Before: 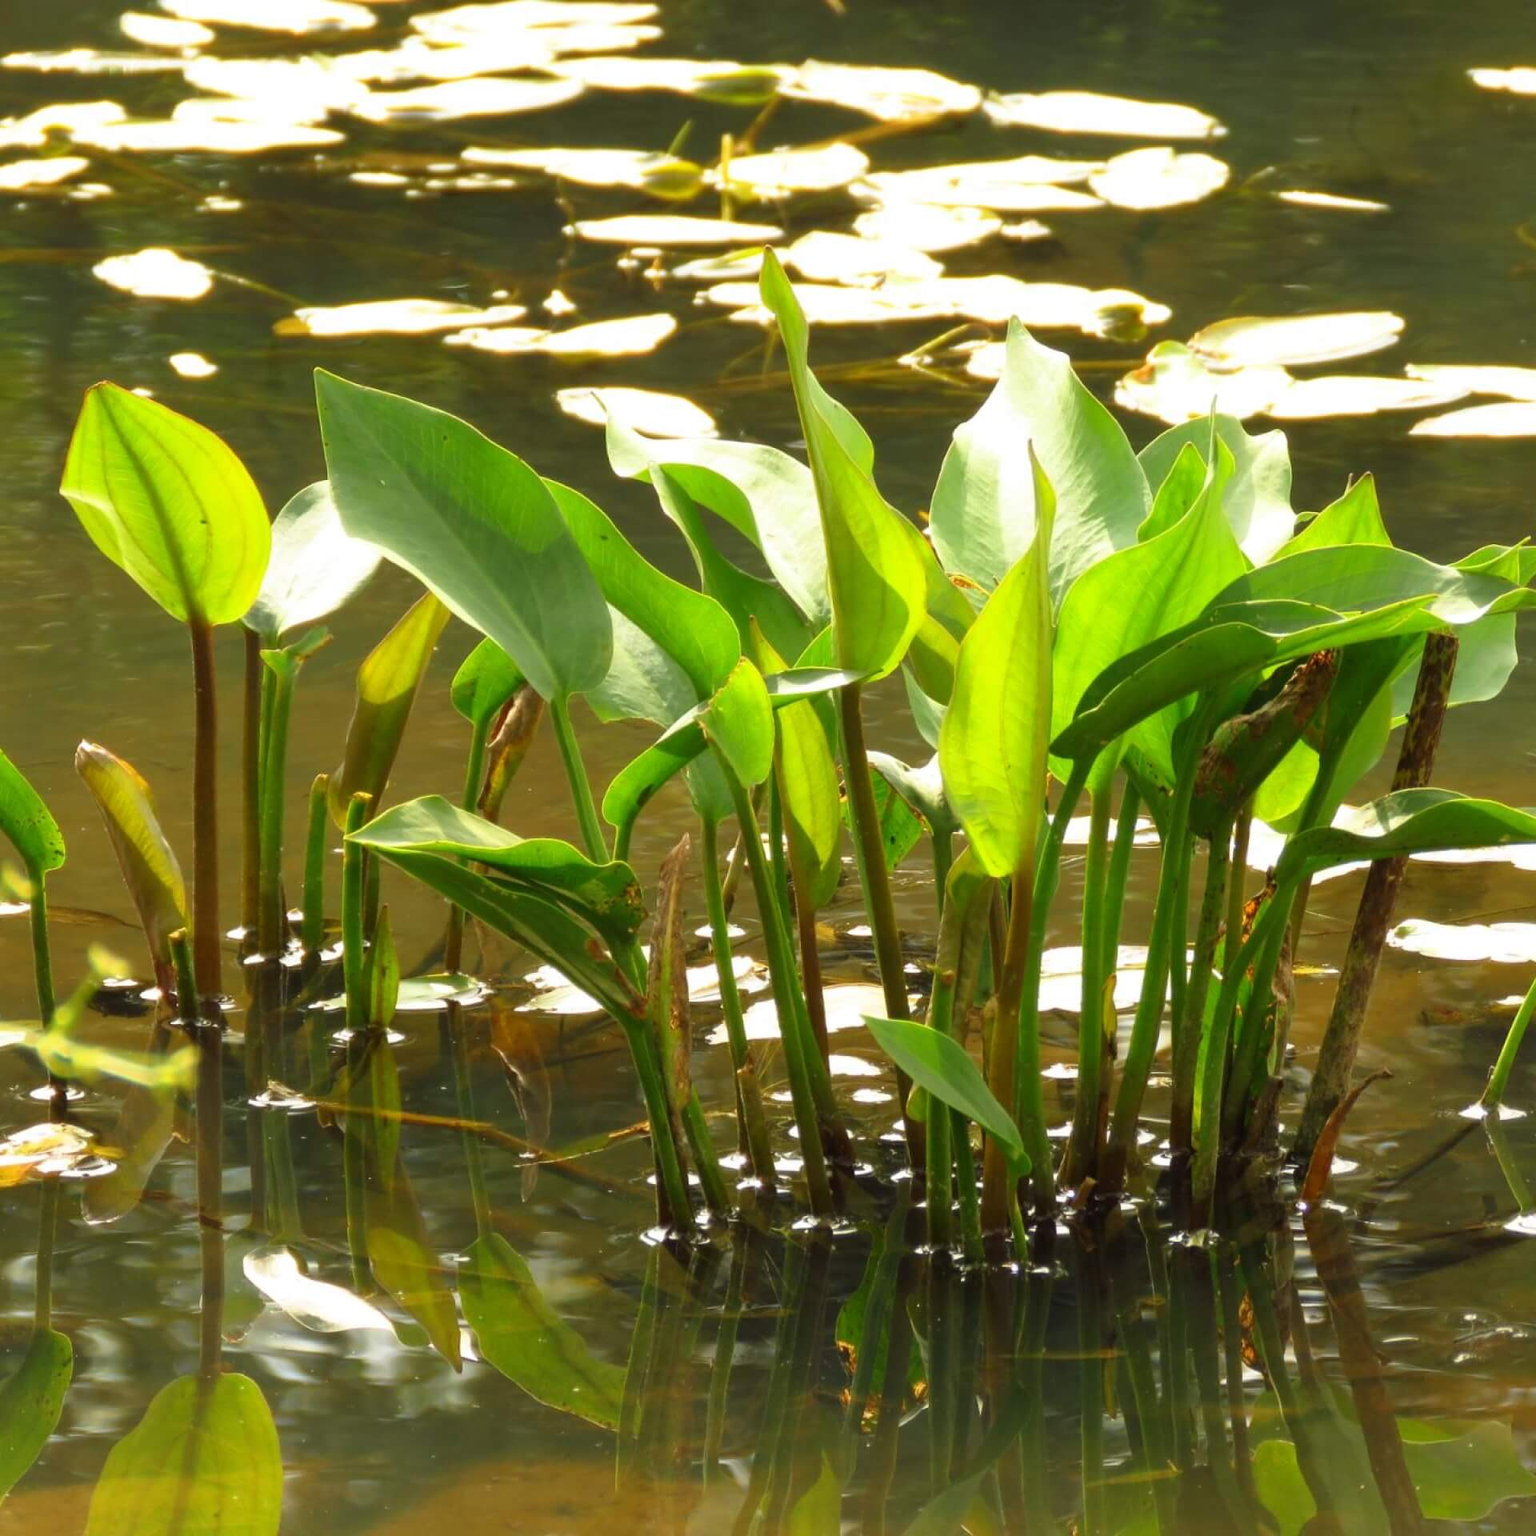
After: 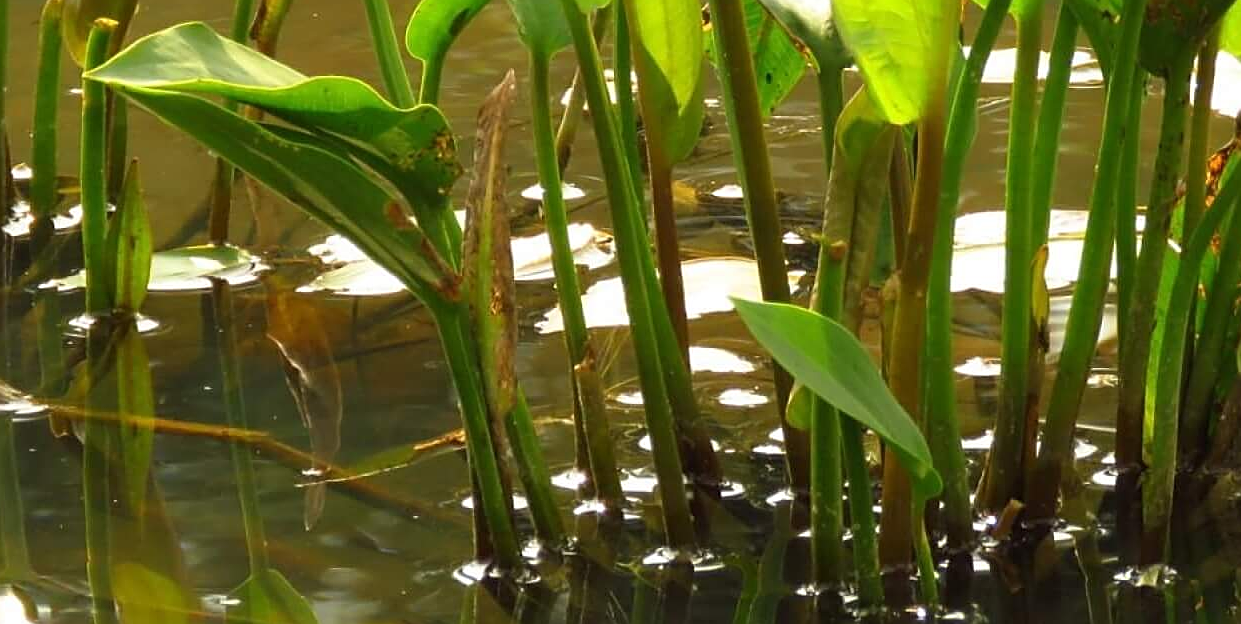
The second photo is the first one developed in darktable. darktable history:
sharpen: on, module defaults
crop: left 18.076%, top 50.643%, right 17.249%, bottom 16.85%
